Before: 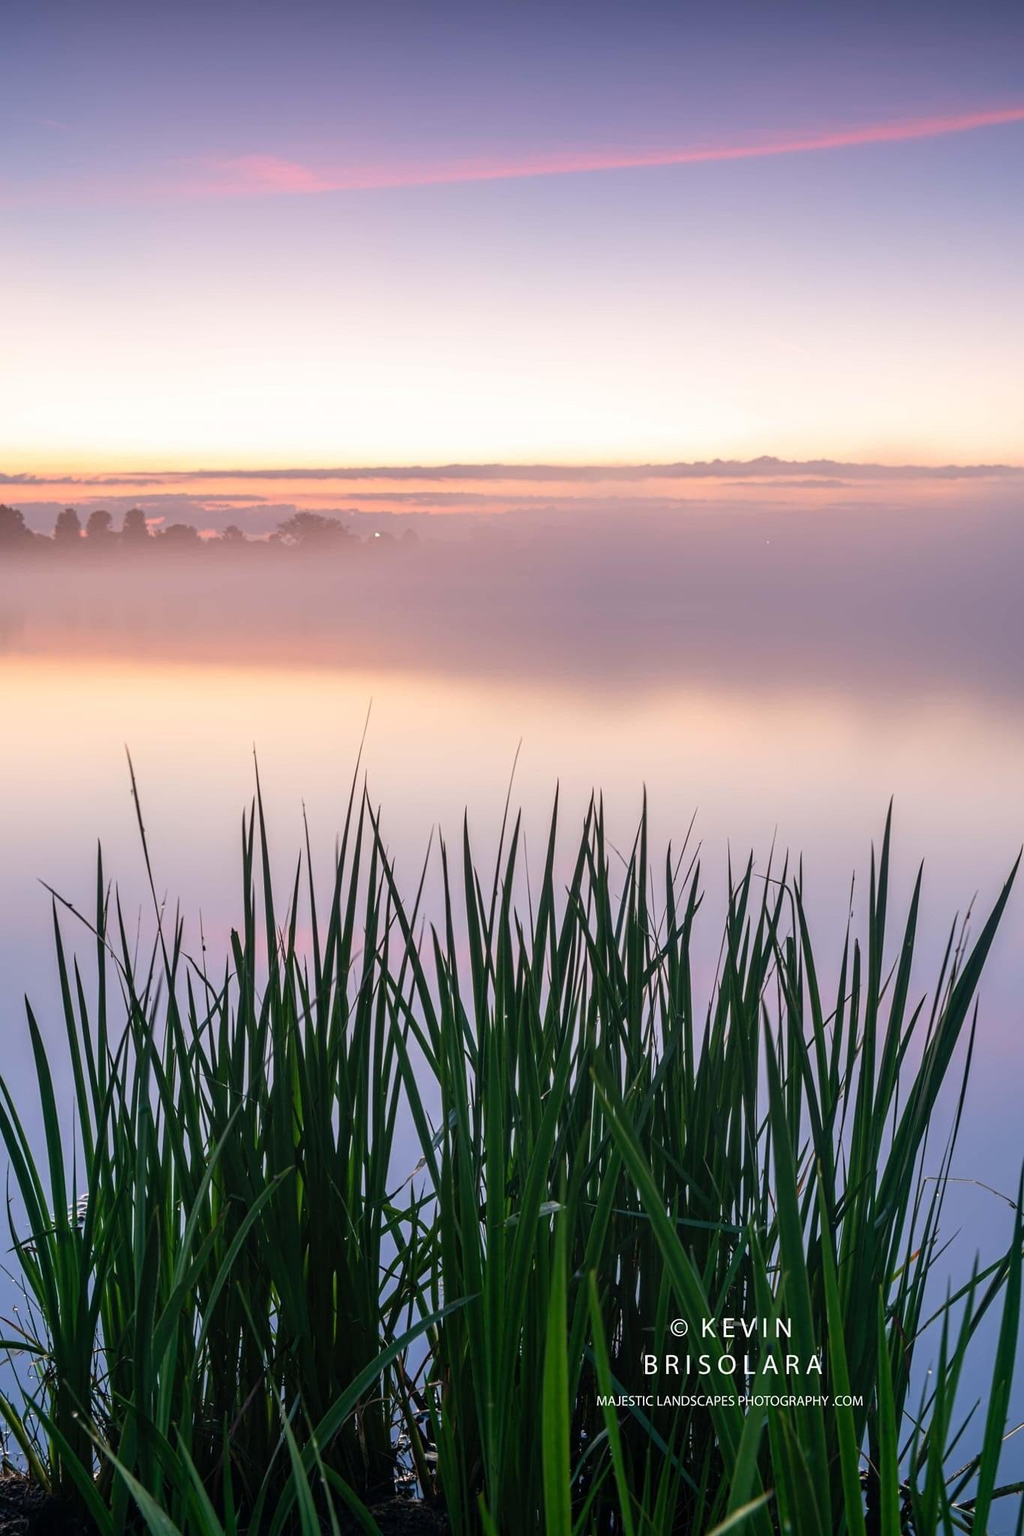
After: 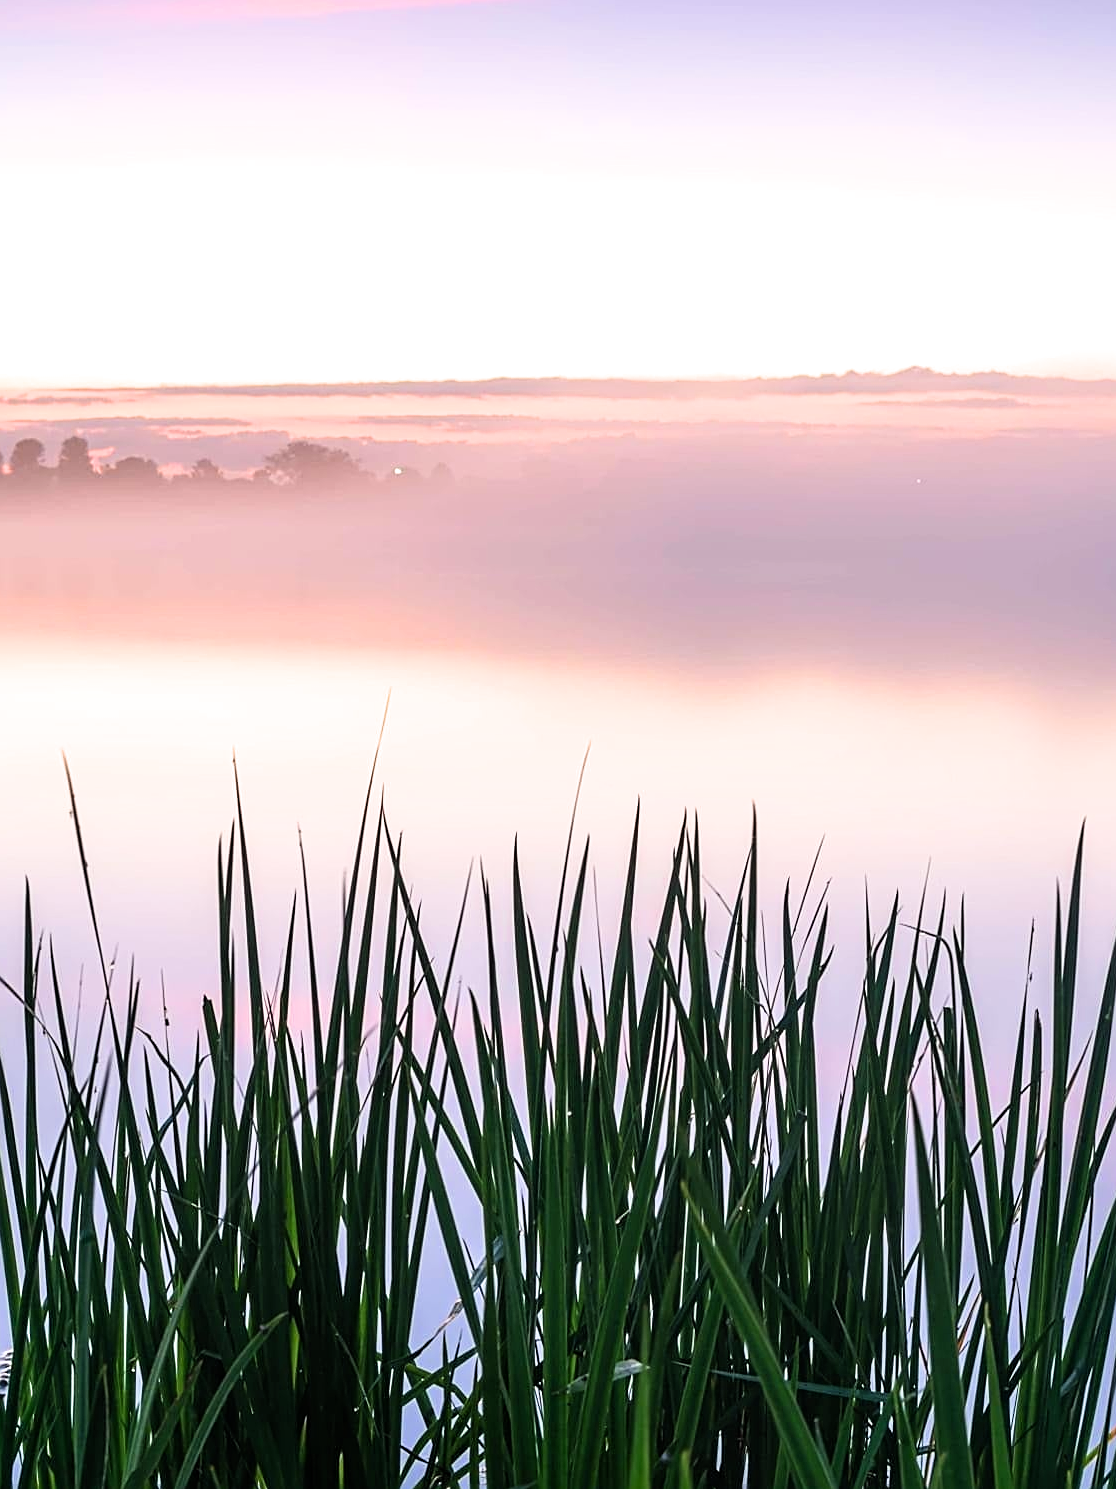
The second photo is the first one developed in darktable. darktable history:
filmic rgb: black relative exposure -12.79 EV, white relative exposure 2.8 EV, threshold 3.04 EV, target black luminance 0%, hardness 8.53, latitude 71.31%, contrast 1.135, shadows ↔ highlights balance -0.688%, enable highlight reconstruction true
exposure: exposure 0.663 EV, compensate highlight preservation false
sharpen: on, module defaults
crop: left 7.75%, top 11.841%, right 10.446%, bottom 15.413%
